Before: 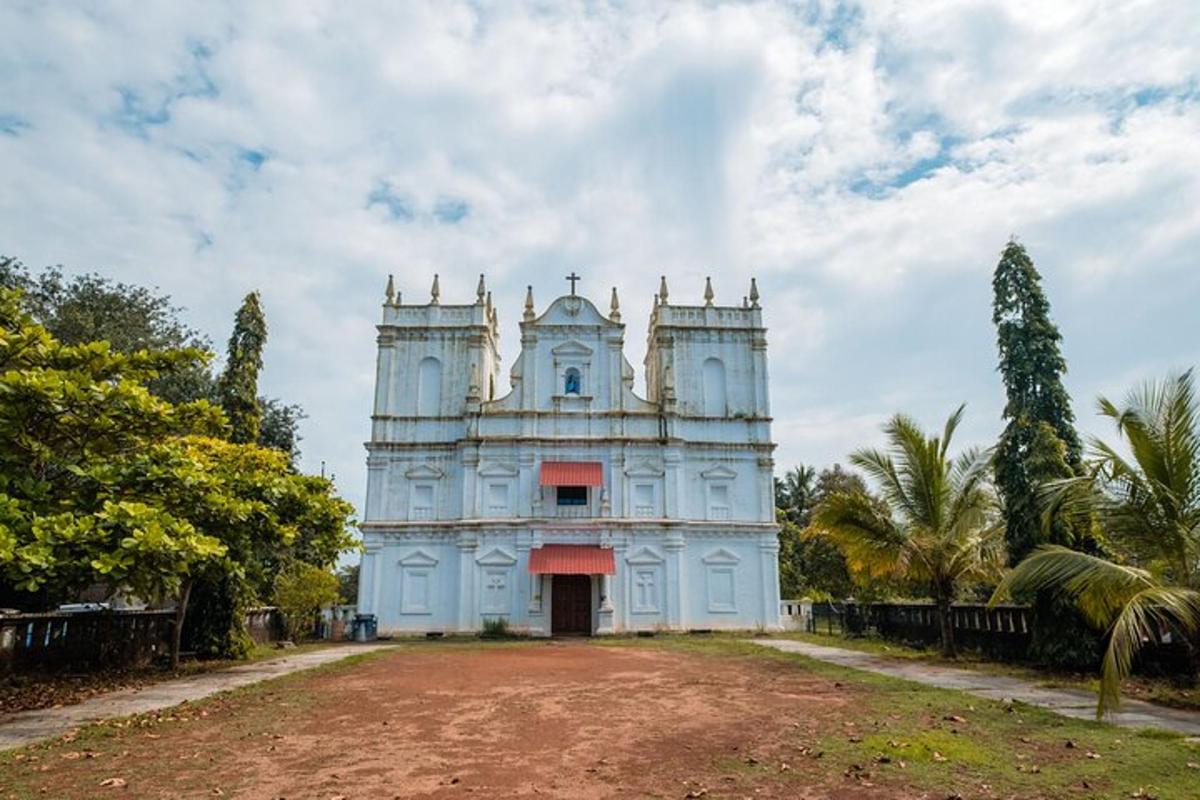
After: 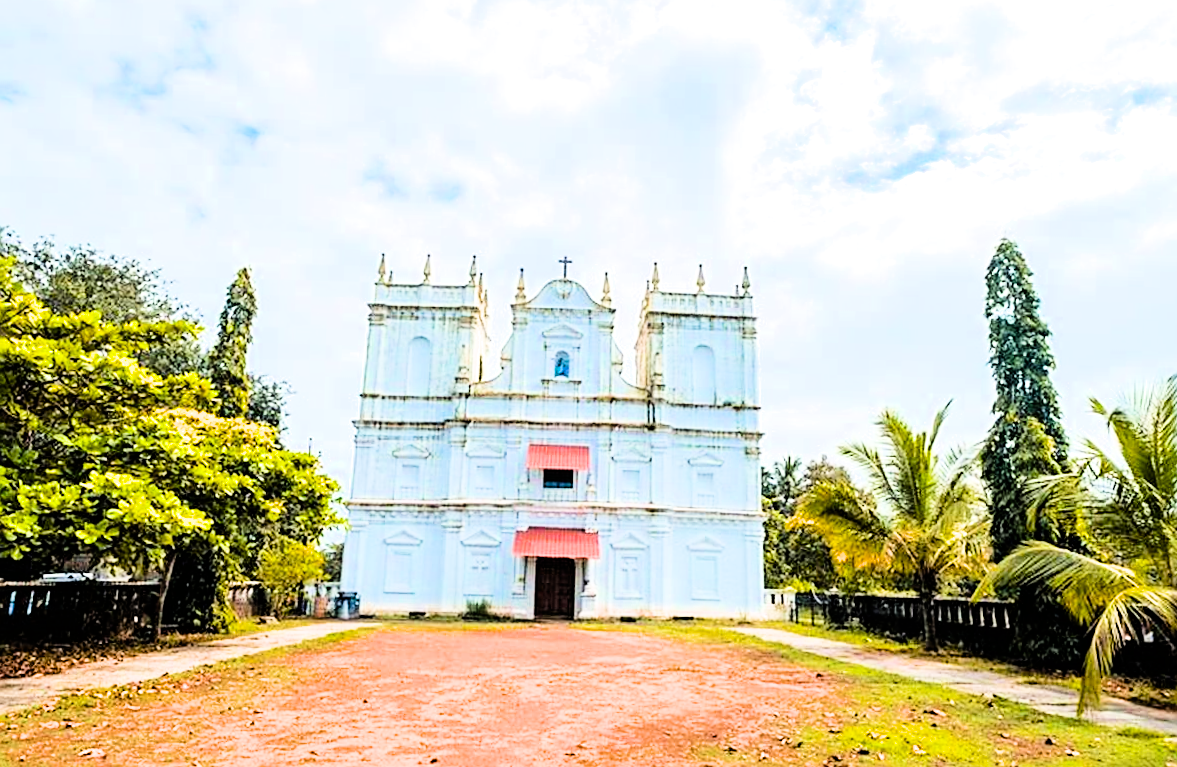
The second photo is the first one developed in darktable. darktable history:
exposure: black level correction 0, exposure 1.9 EV, compensate highlight preservation false
filmic rgb: black relative exposure -5 EV, hardness 2.88, contrast 1.5
rotate and perspective: rotation 1.57°, crop left 0.018, crop right 0.982, crop top 0.039, crop bottom 0.961
sharpen: on, module defaults
color balance rgb: perceptual saturation grading › global saturation 25%, global vibrance 20%
